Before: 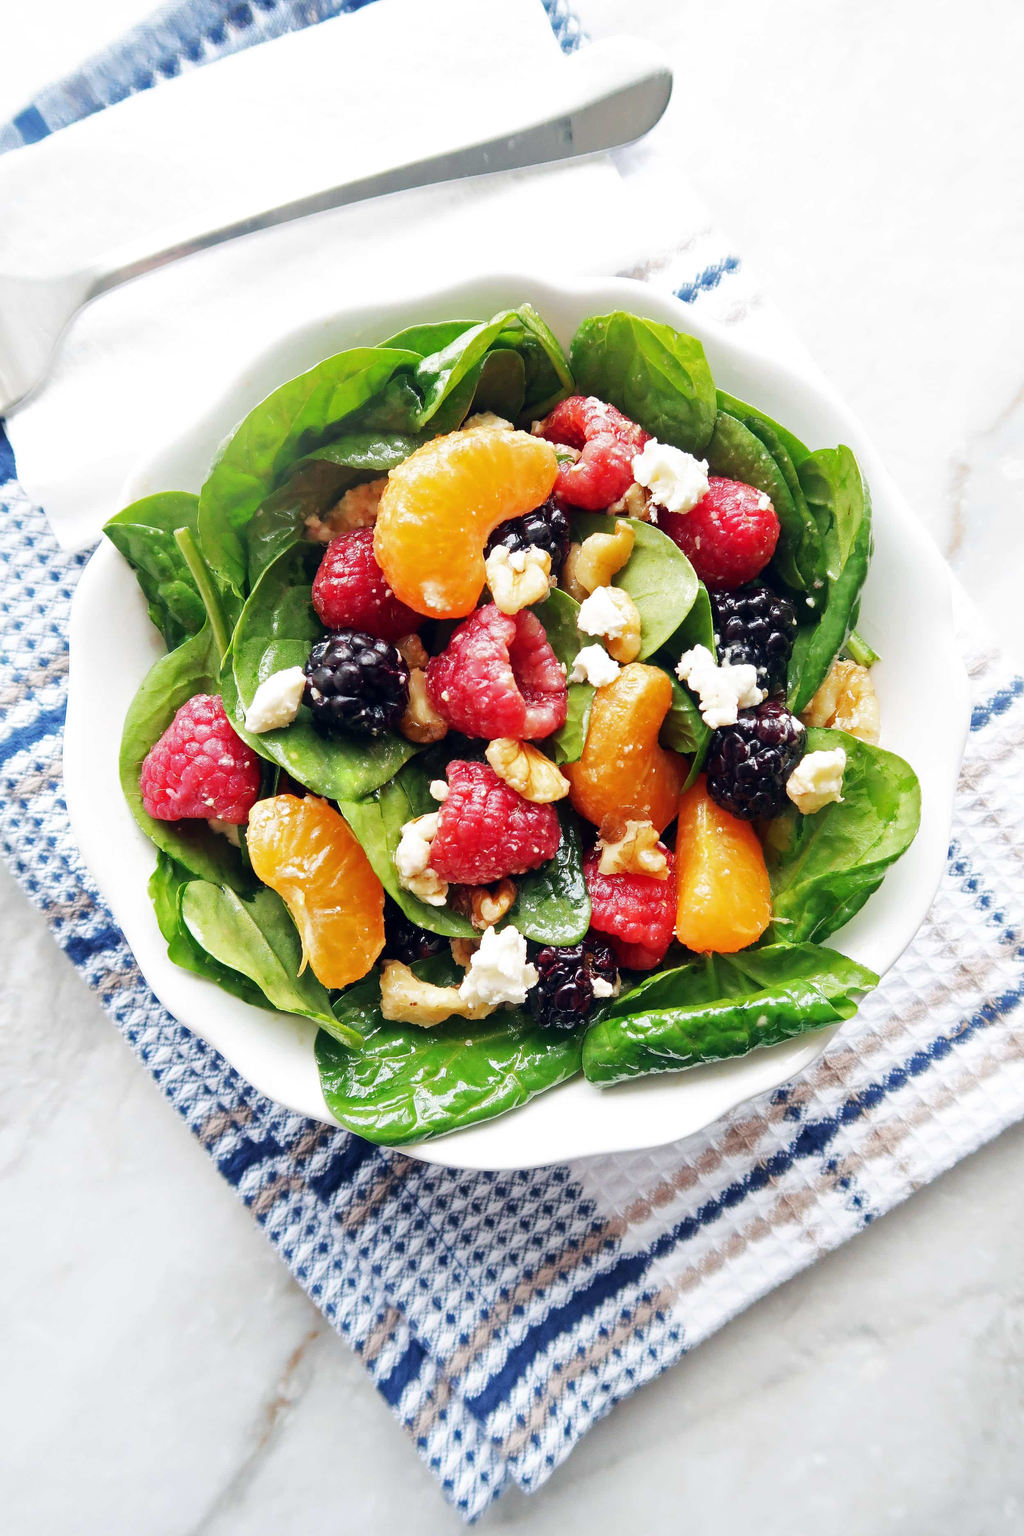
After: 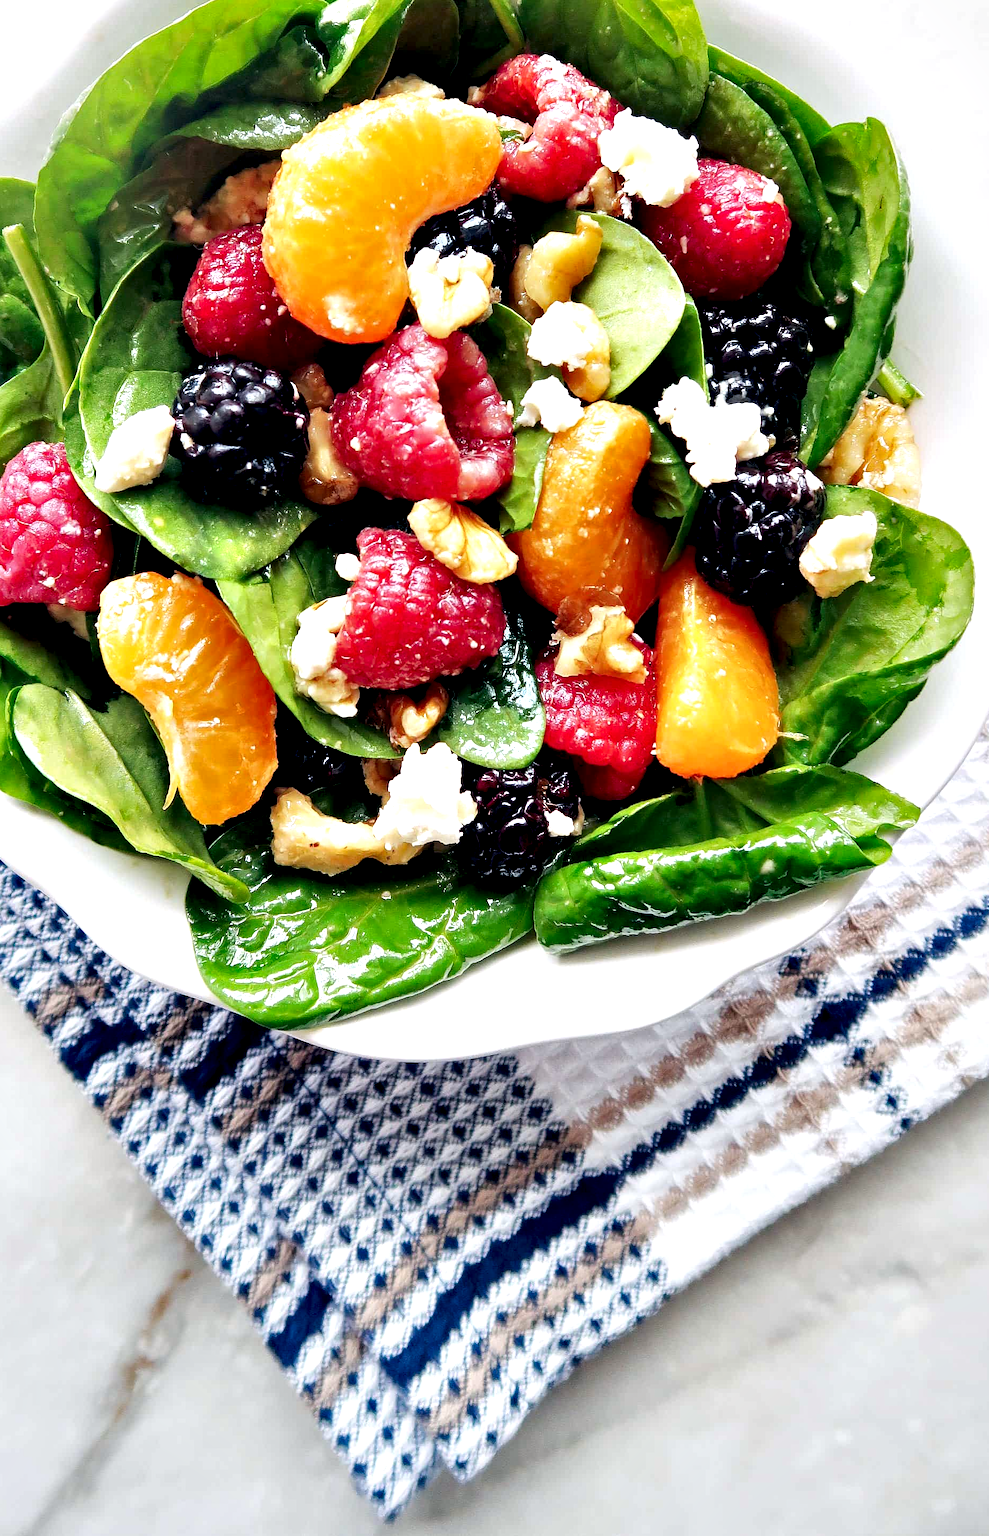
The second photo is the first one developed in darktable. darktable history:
contrast equalizer: octaves 7, y [[0.6 ×6], [0.55 ×6], [0 ×6], [0 ×6], [0 ×6]]
crop: left 16.836%, top 23.116%, right 8.852%
